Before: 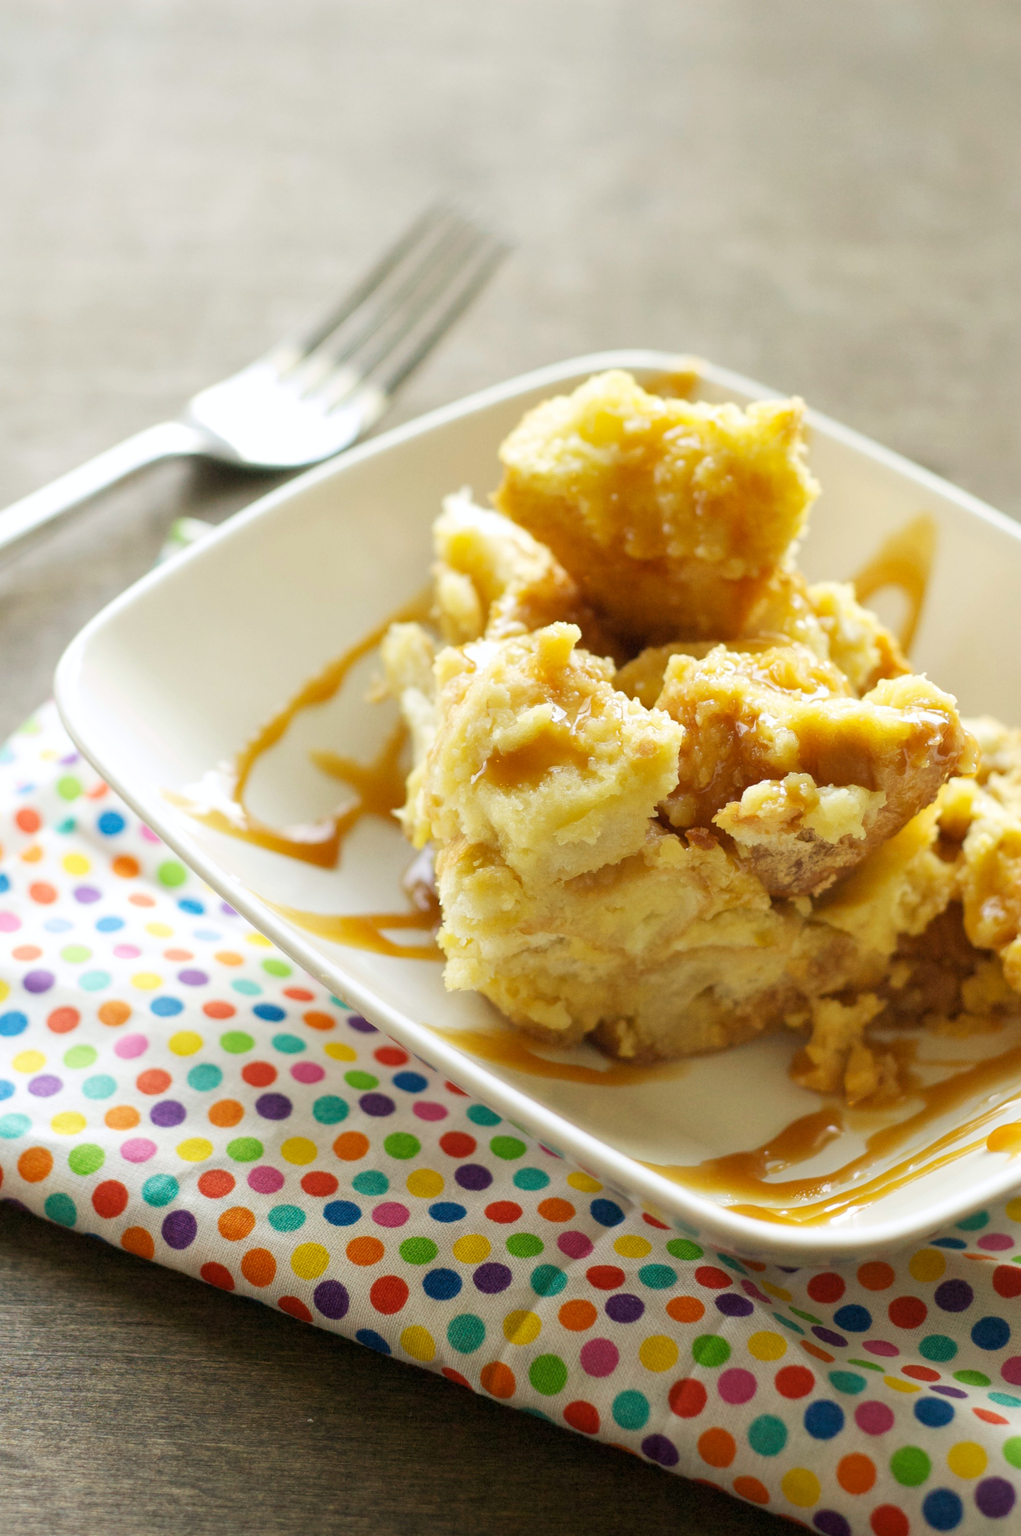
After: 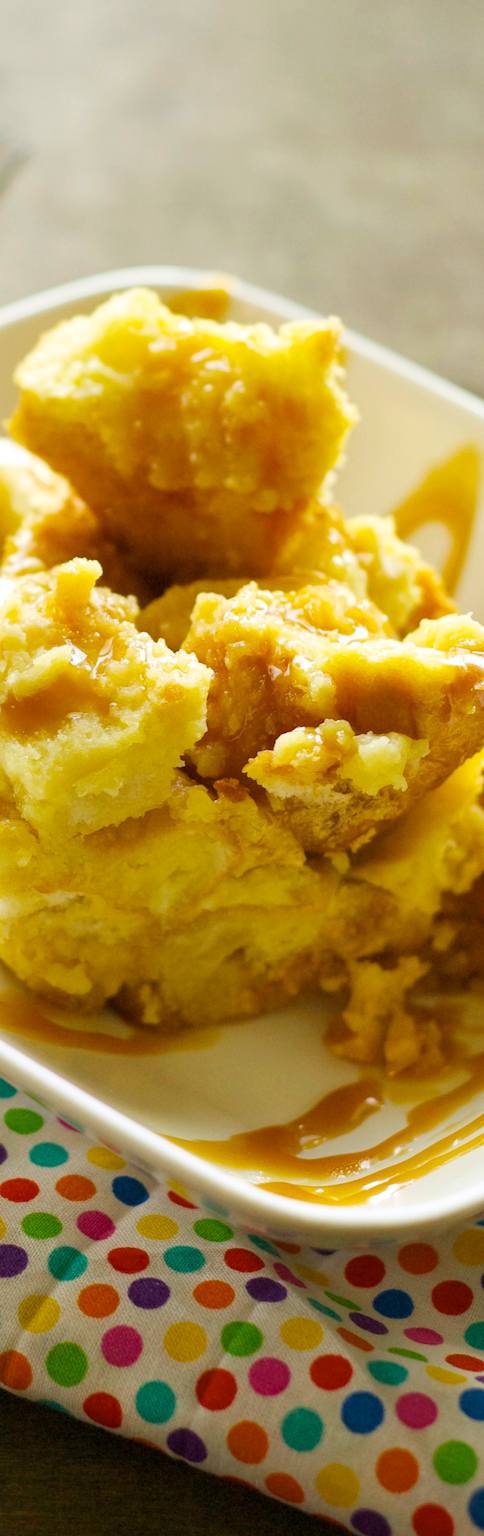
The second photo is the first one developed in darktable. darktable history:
crop: left 47.628%, top 6.643%, right 7.874%
color balance rgb: perceptual saturation grading › global saturation 25%, global vibrance 20%
